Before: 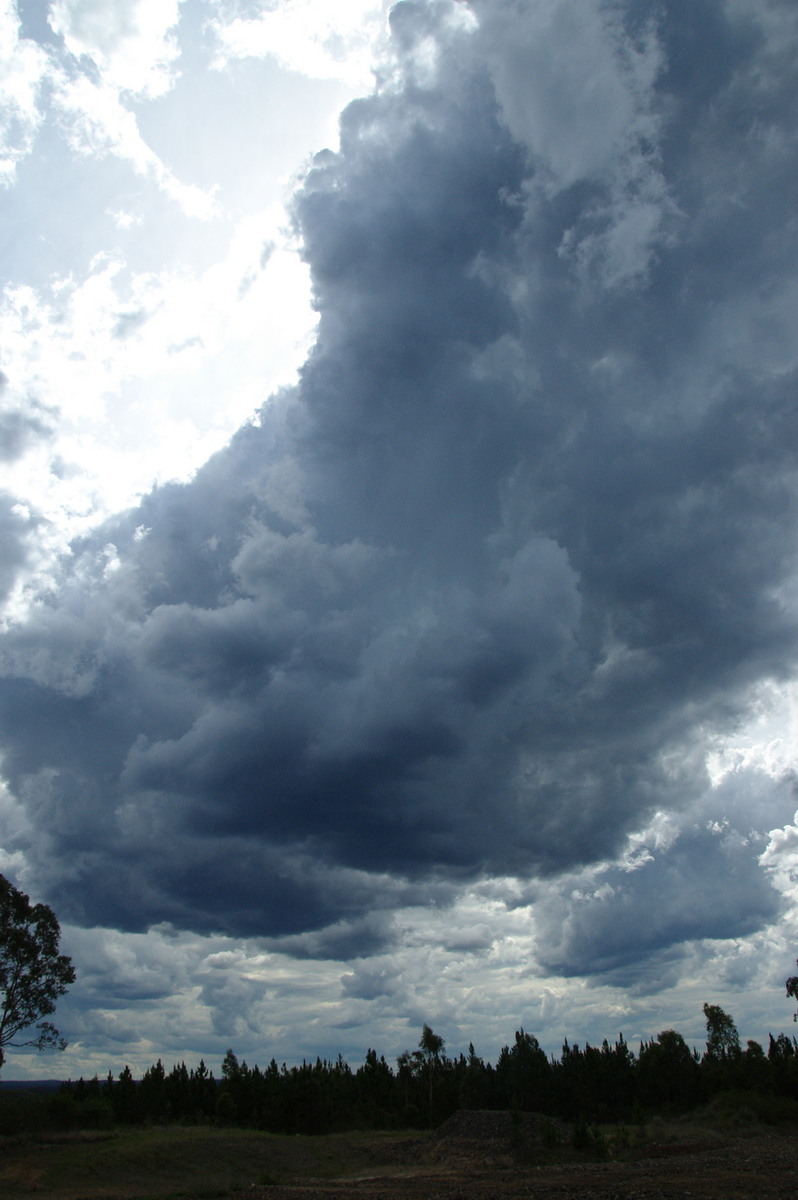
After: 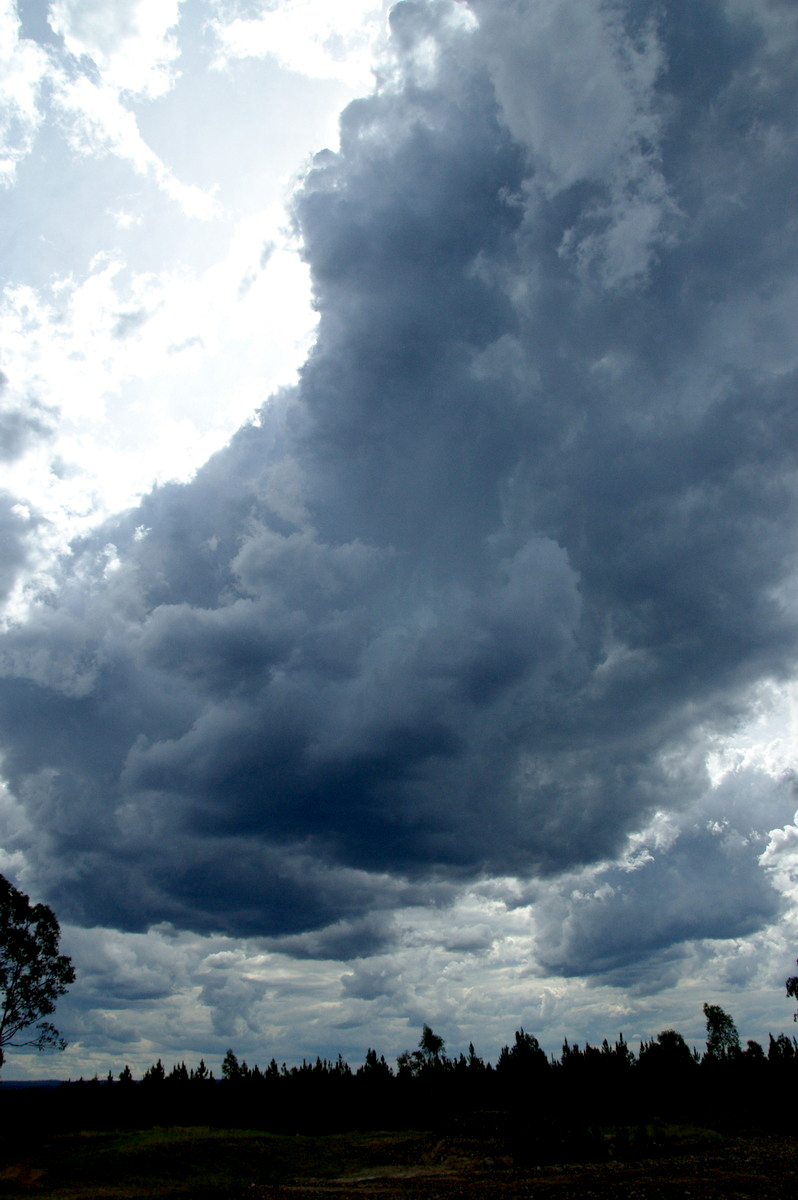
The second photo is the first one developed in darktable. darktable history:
exposure: black level correction 0.01, exposure 0.016 EV, compensate highlight preservation false
